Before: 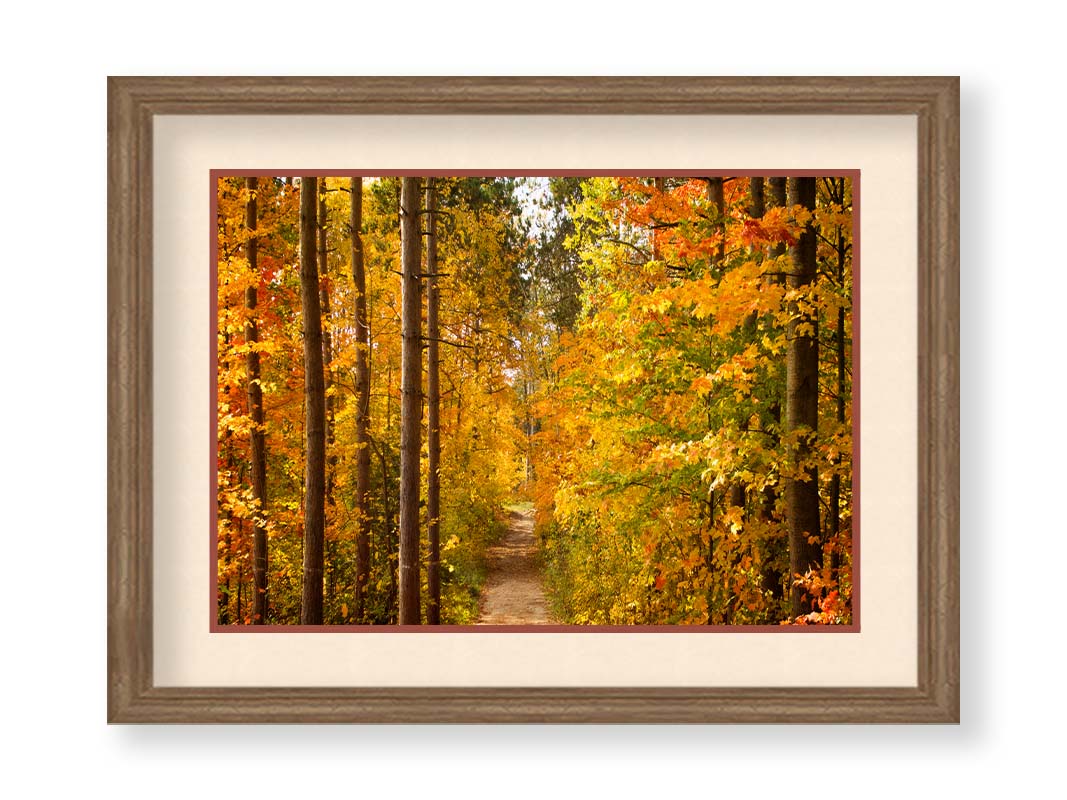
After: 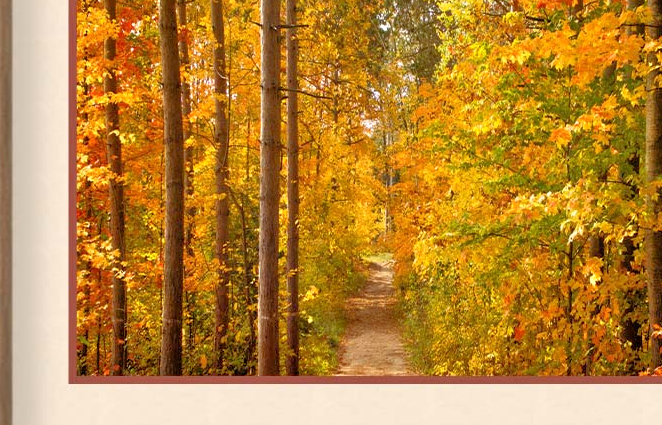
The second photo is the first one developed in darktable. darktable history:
tone equalizer: -7 EV 0.163 EV, -6 EV 0.62 EV, -5 EV 1.11 EV, -4 EV 1.35 EV, -3 EV 1.14 EV, -2 EV 0.6 EV, -1 EV 0.151 EV
crop: left 13.251%, top 31.171%, right 24.691%, bottom 15.628%
